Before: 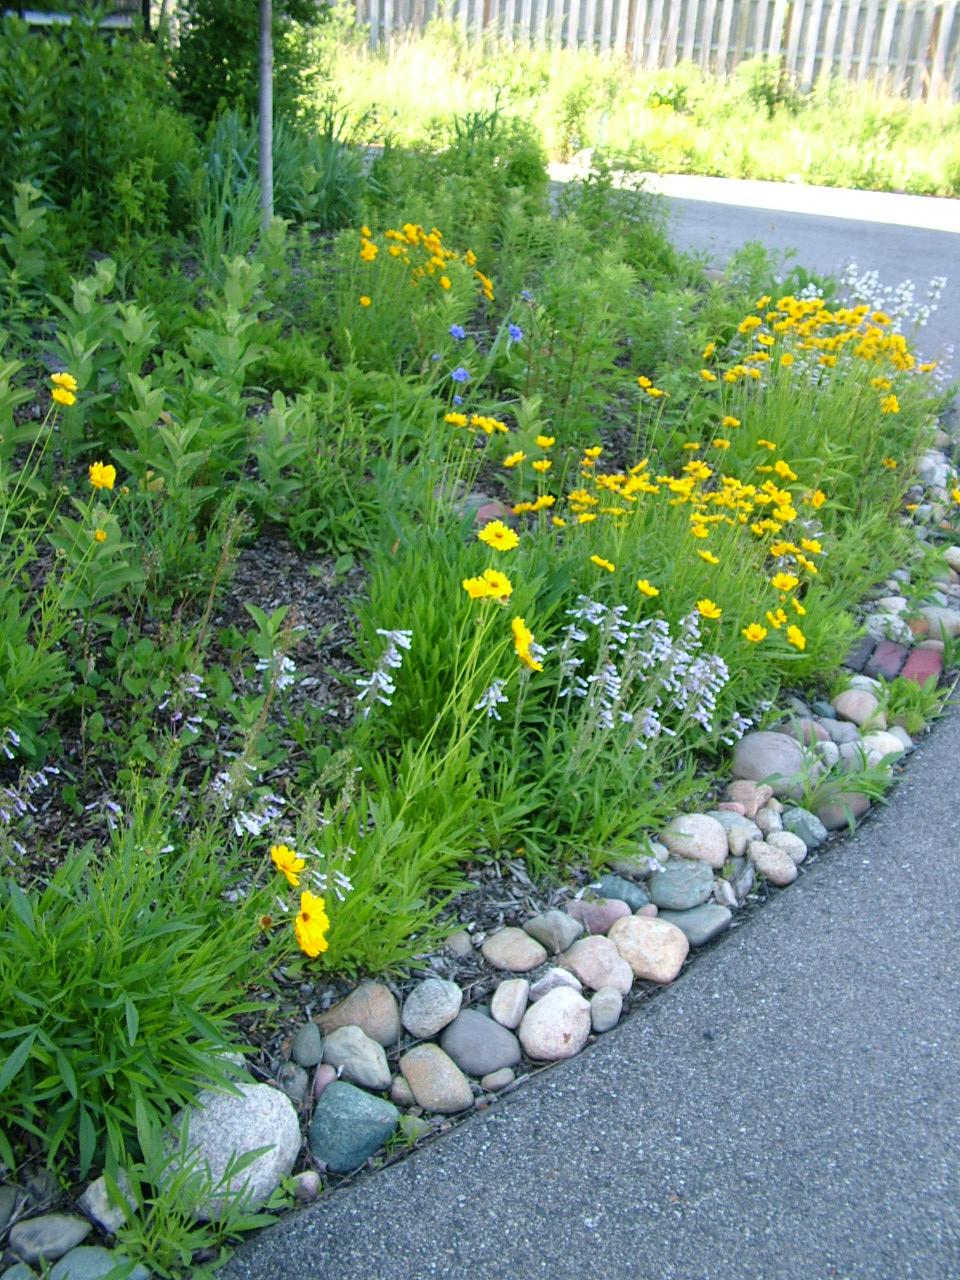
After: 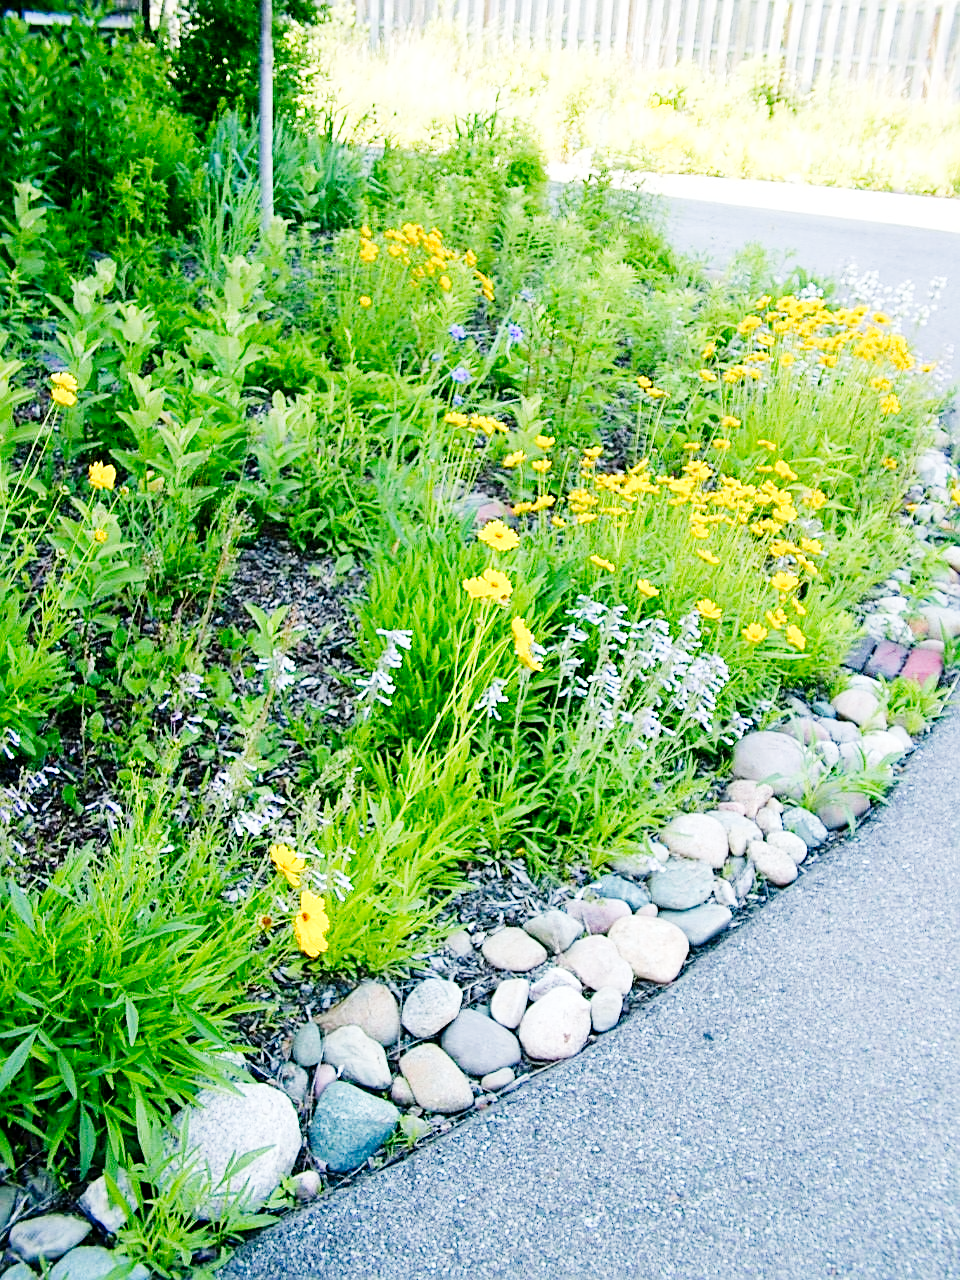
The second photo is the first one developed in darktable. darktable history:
sharpen: on, module defaults
tone curve: curves: ch0 [(0, 0) (0.004, 0) (0.133, 0.071) (0.325, 0.456) (0.832, 0.957) (1, 1)], preserve colors none
